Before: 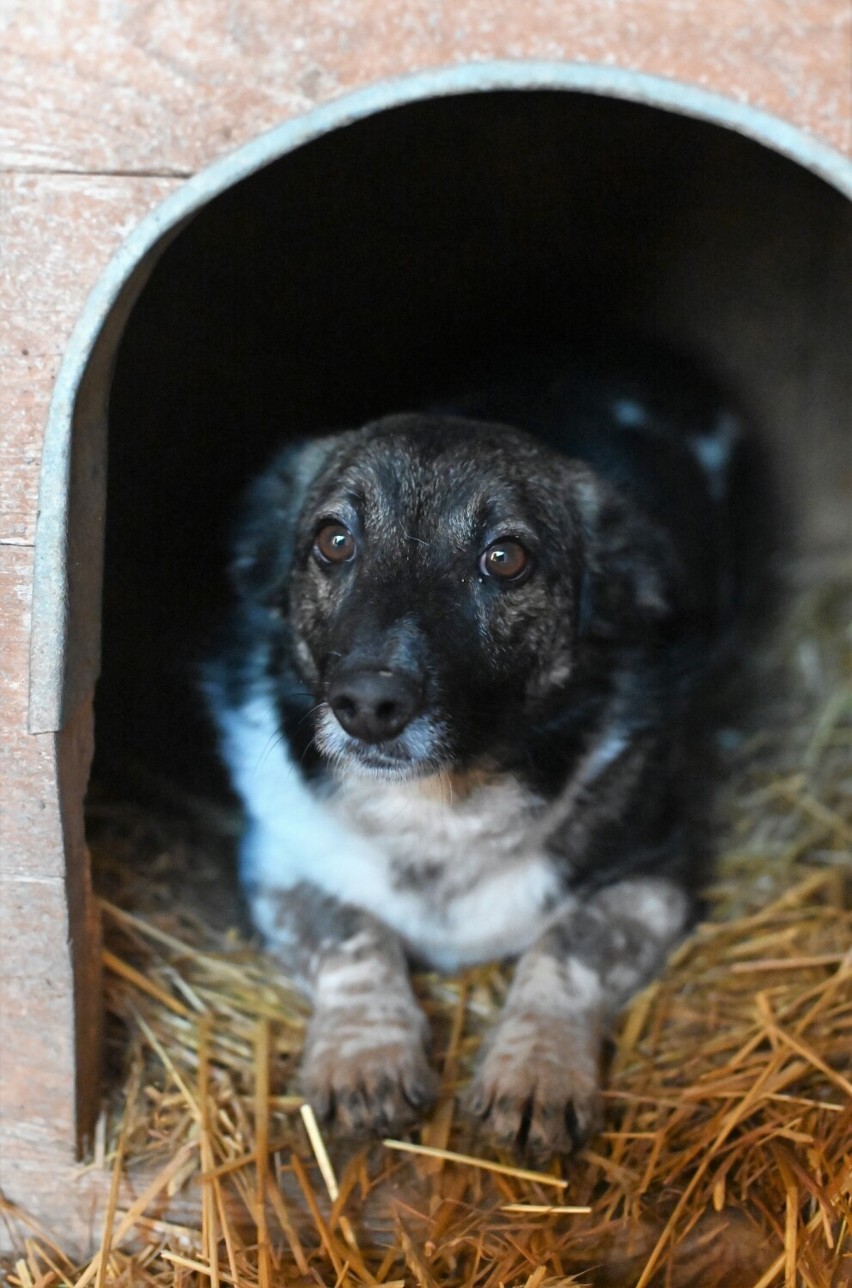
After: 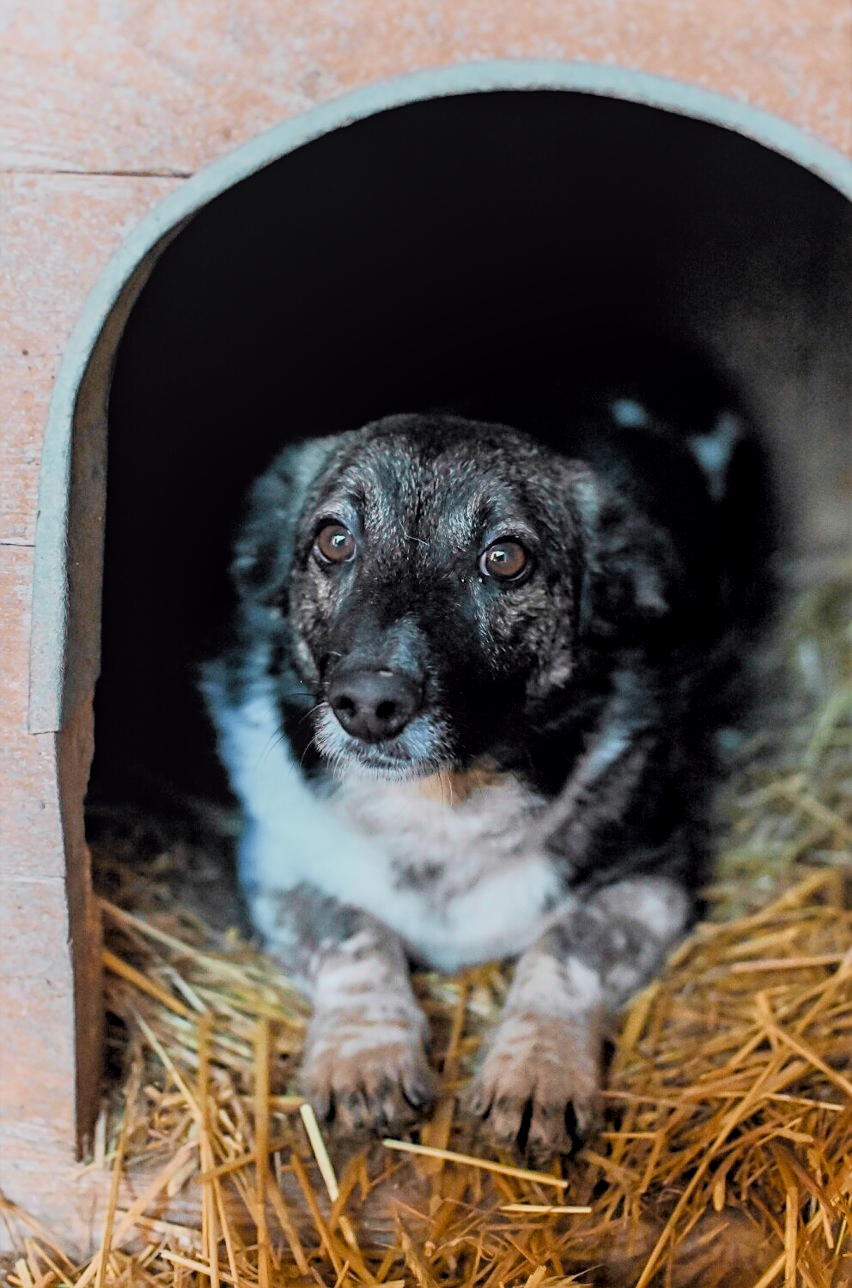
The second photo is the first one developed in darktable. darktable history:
local contrast: on, module defaults
tone curve: curves: ch0 [(0, 0) (0.15, 0.17) (0.452, 0.437) (0.611, 0.588) (0.751, 0.749) (1, 1)]; ch1 [(0, 0) (0.325, 0.327) (0.413, 0.442) (0.475, 0.467) (0.512, 0.522) (0.541, 0.55) (0.617, 0.612) (0.695, 0.697) (1, 1)]; ch2 [(0, 0) (0.386, 0.397) (0.452, 0.459) (0.505, 0.498) (0.536, 0.546) (0.574, 0.571) (0.633, 0.653) (1, 1)], color space Lab, independent channels, preserve colors none
sharpen: on, module defaults
filmic rgb: black relative exposure -6.21 EV, white relative exposure 6.97 EV, hardness 2.28, color science v4 (2020)
exposure: exposure 0.671 EV, compensate highlight preservation false
